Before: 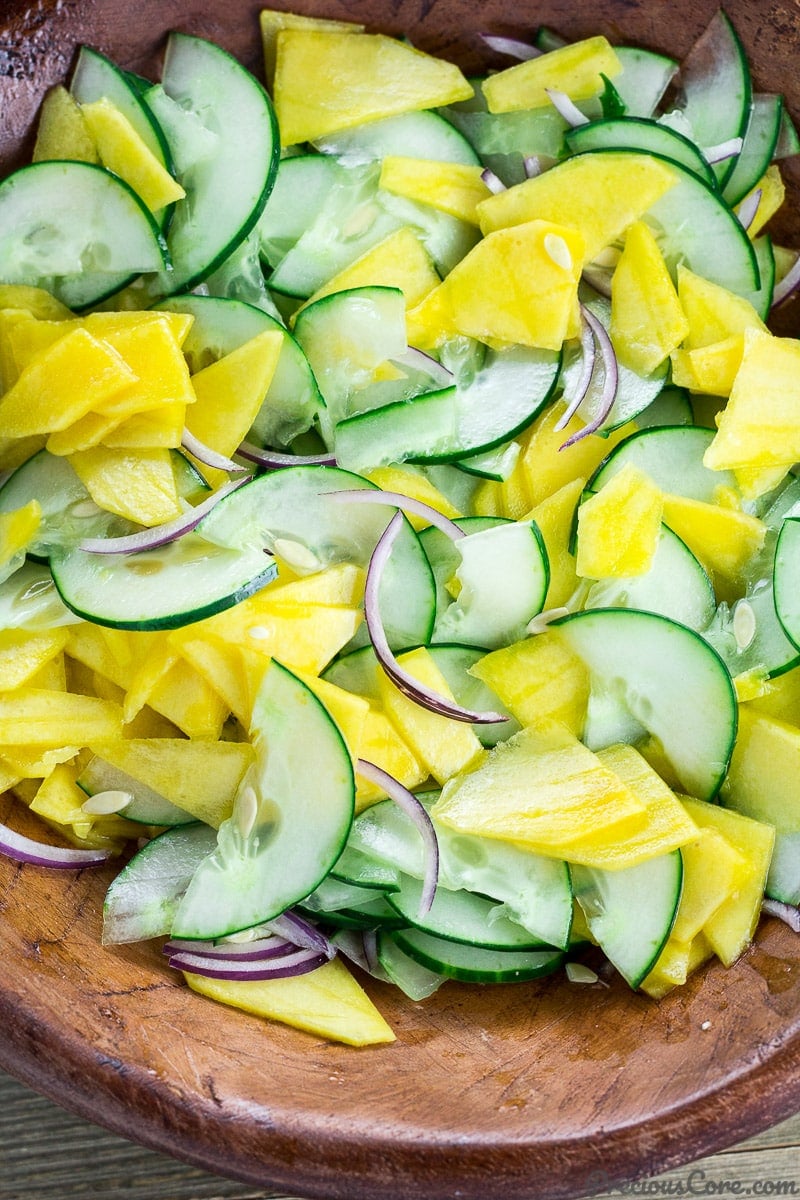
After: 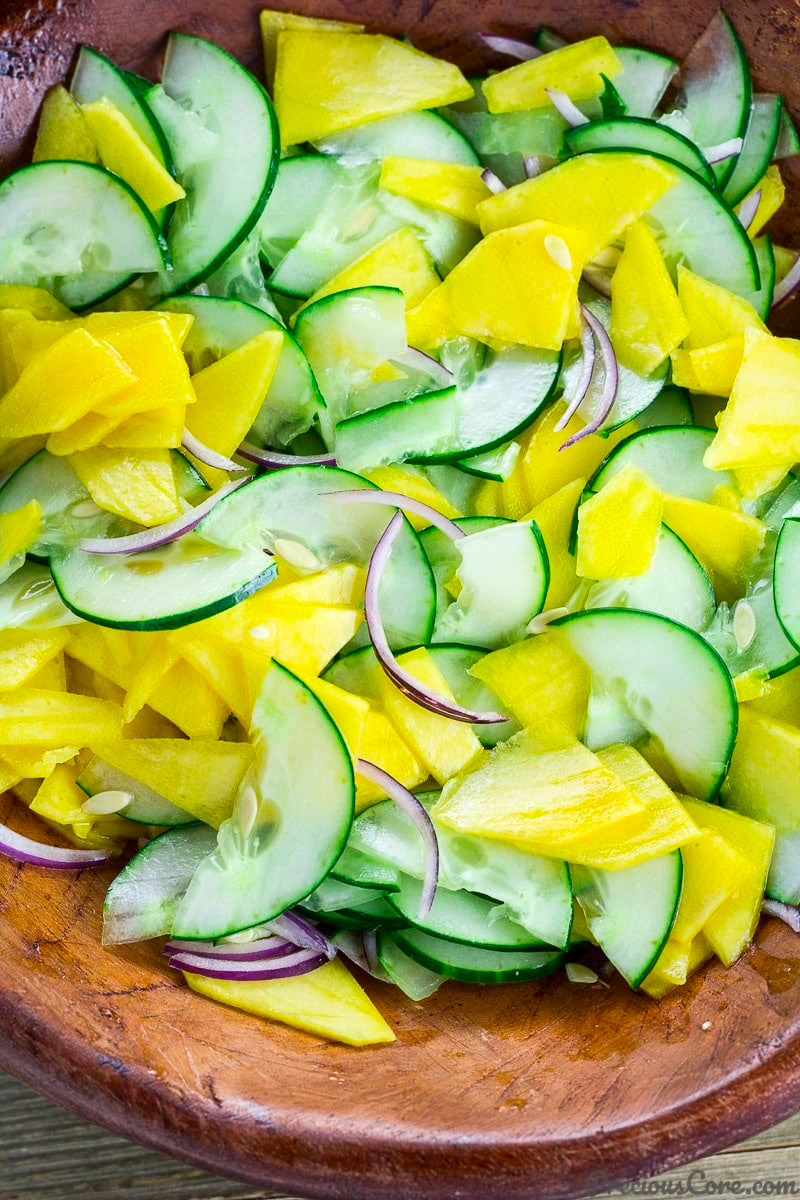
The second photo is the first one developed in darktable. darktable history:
color correction: highlights b* -0.005, saturation 1.35
